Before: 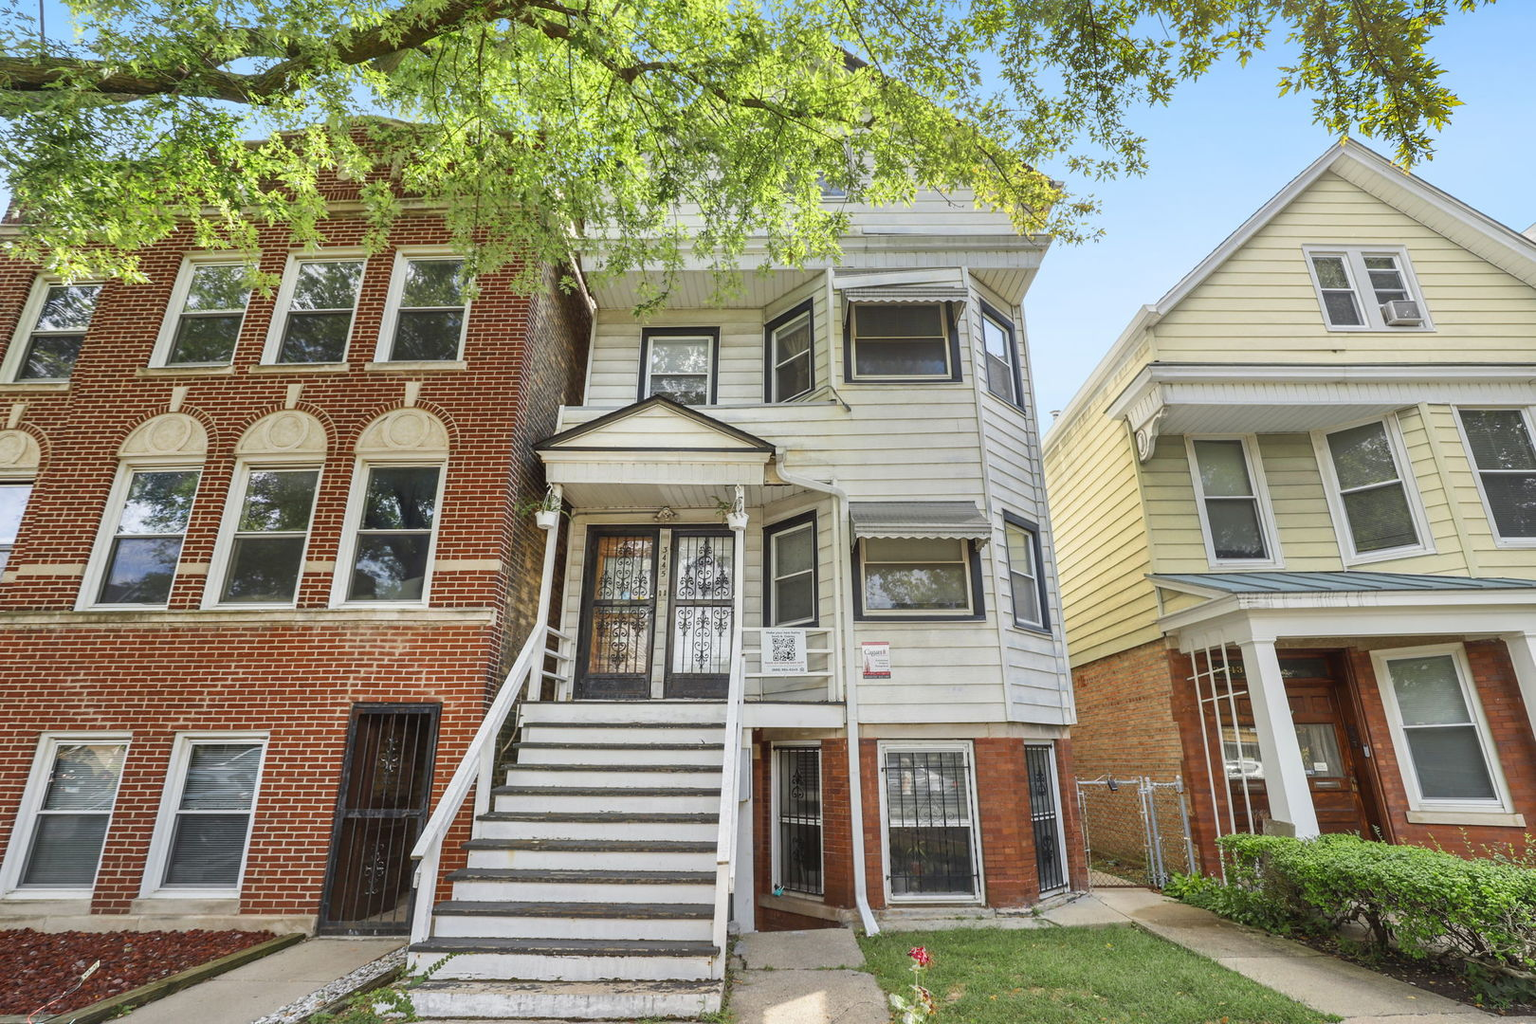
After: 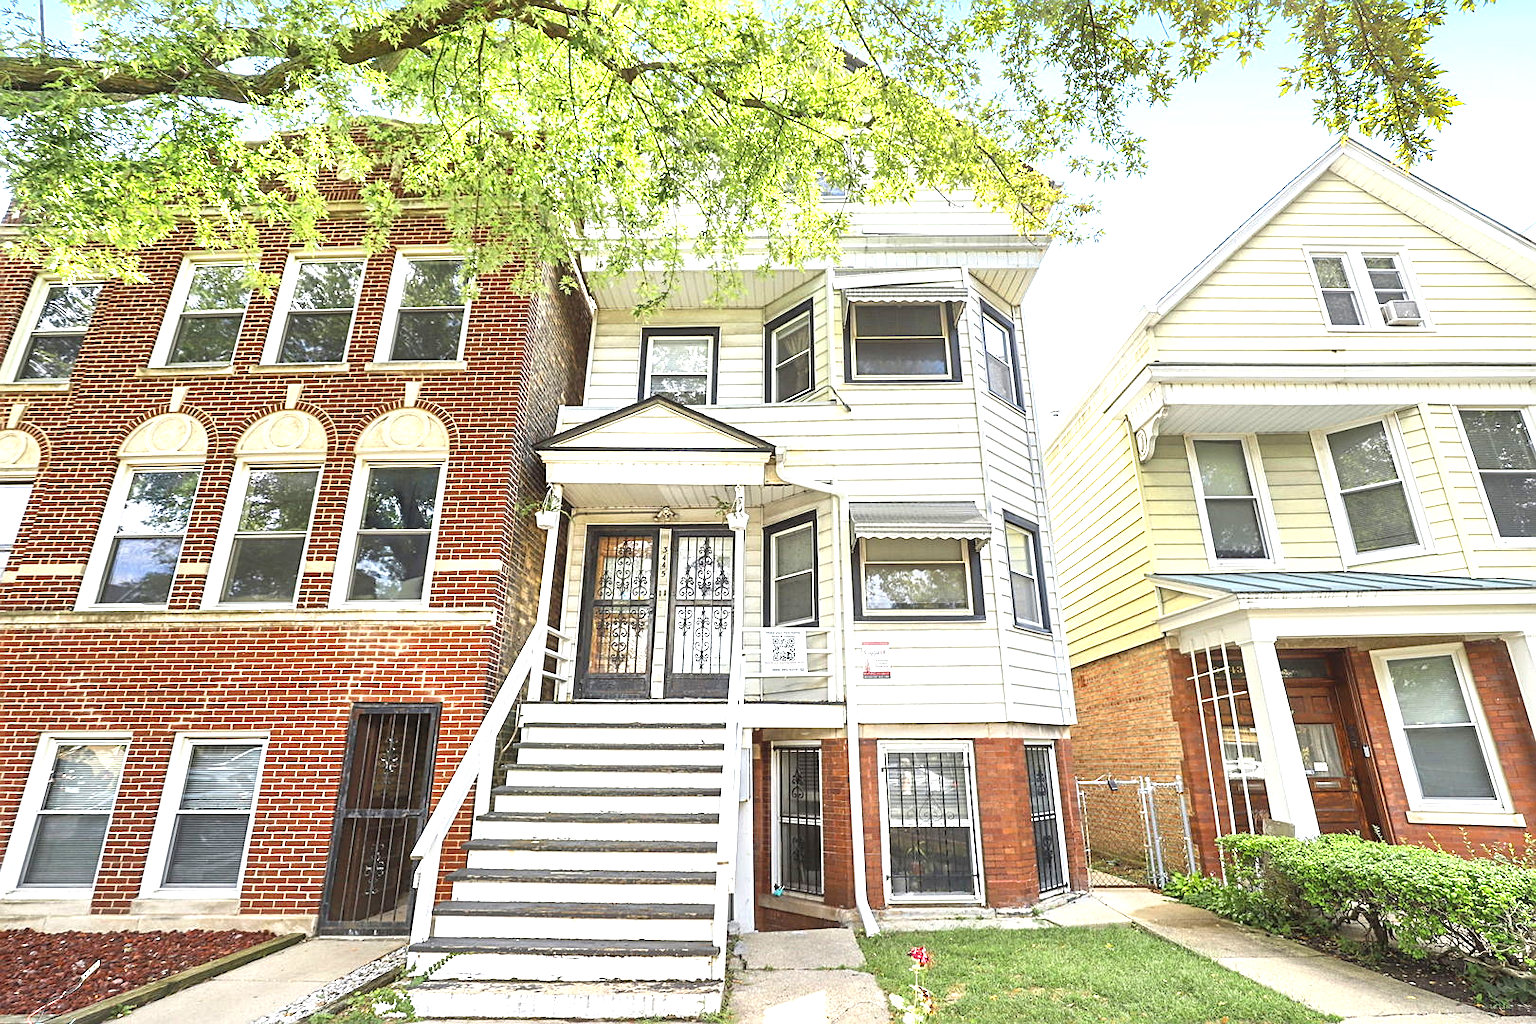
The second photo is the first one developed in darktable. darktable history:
exposure: black level correction 0, exposure 1.199 EV, compensate exposure bias true, compensate highlight preservation false
sharpen: on, module defaults
